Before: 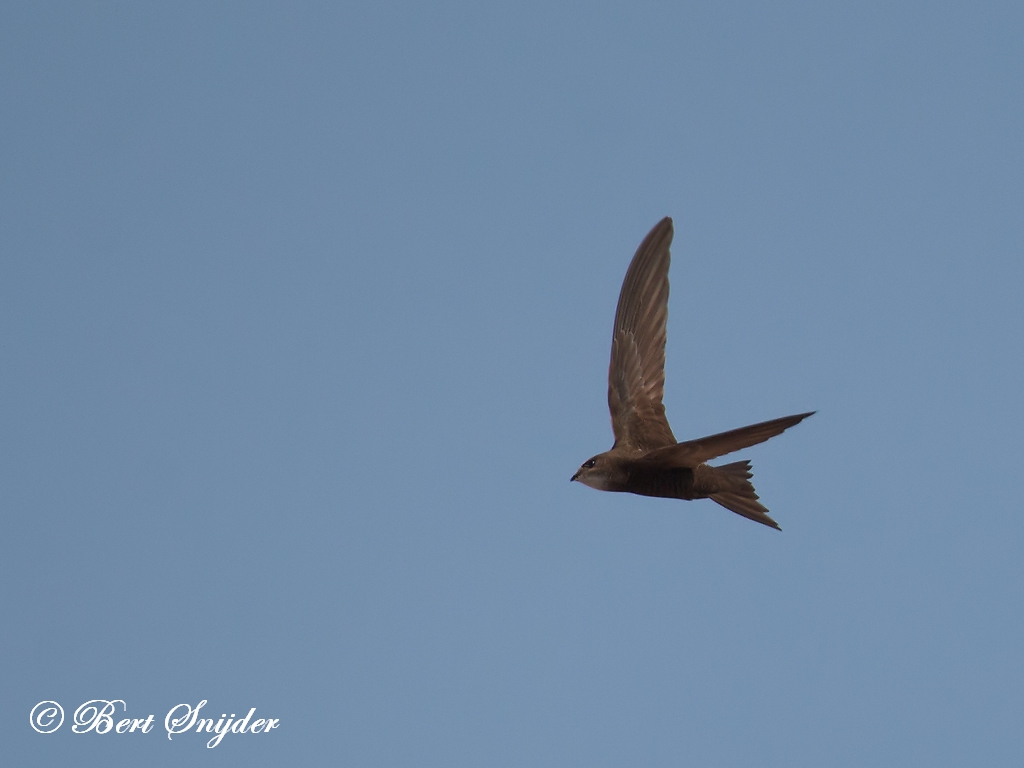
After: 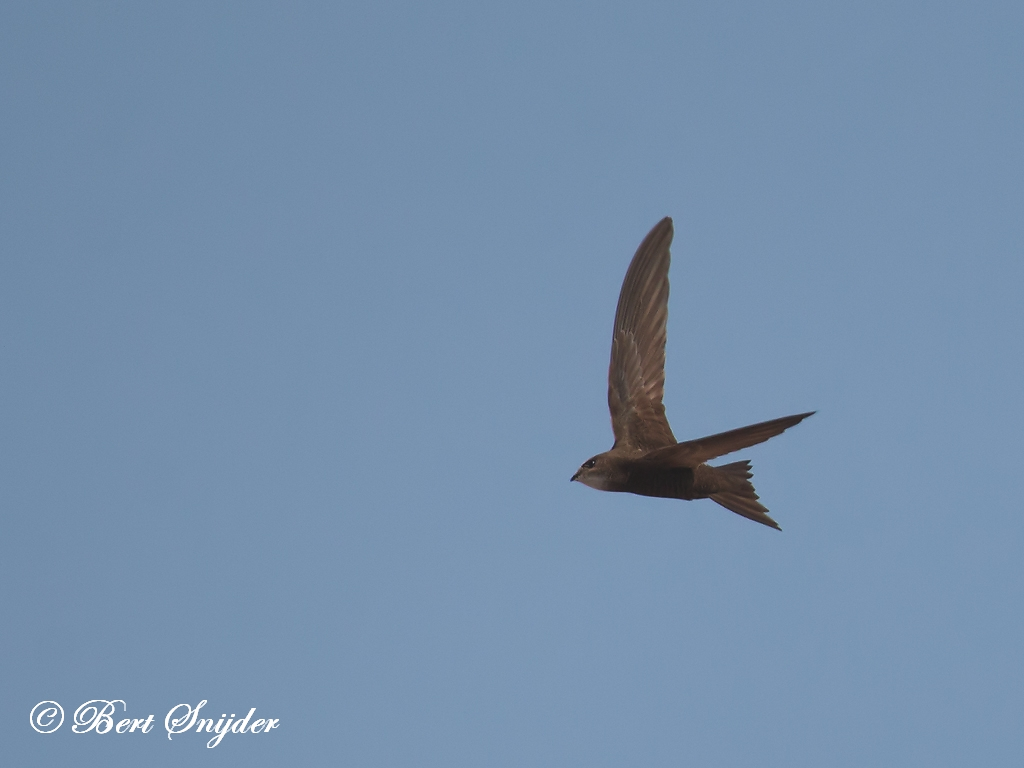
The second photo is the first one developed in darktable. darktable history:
exposure: black level correction -0.008, exposure 0.069 EV, compensate highlight preservation false
